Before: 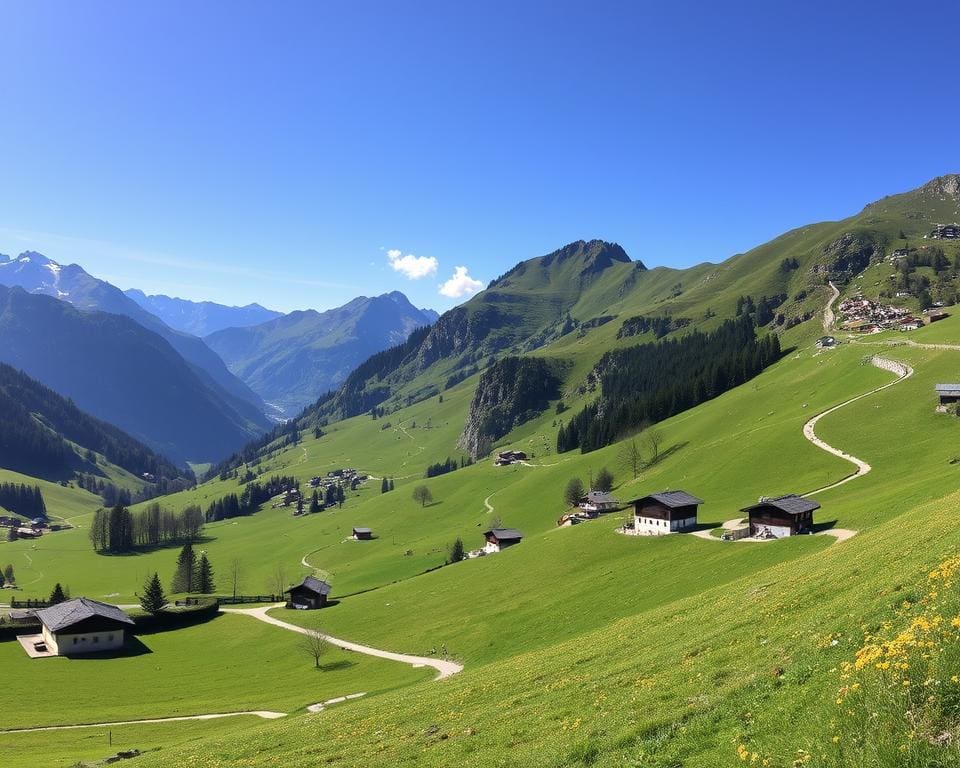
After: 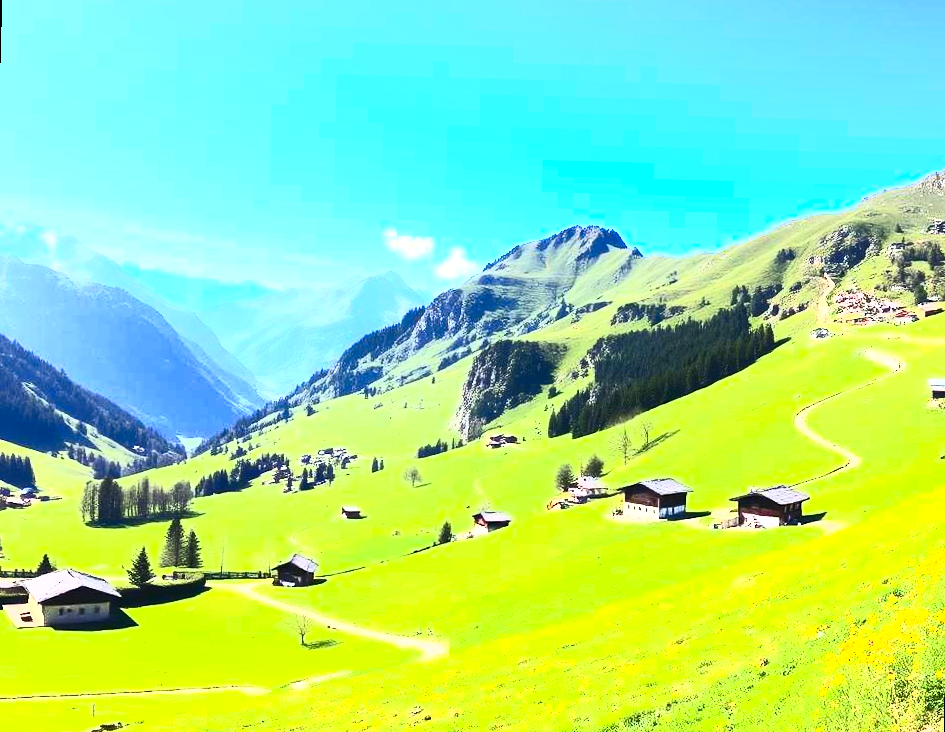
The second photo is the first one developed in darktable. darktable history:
rotate and perspective: rotation 1.57°, crop left 0.018, crop right 0.982, crop top 0.039, crop bottom 0.961
contrast brightness saturation: contrast 0.83, brightness 0.59, saturation 0.59
exposure: exposure 1 EV, compensate highlight preservation false
